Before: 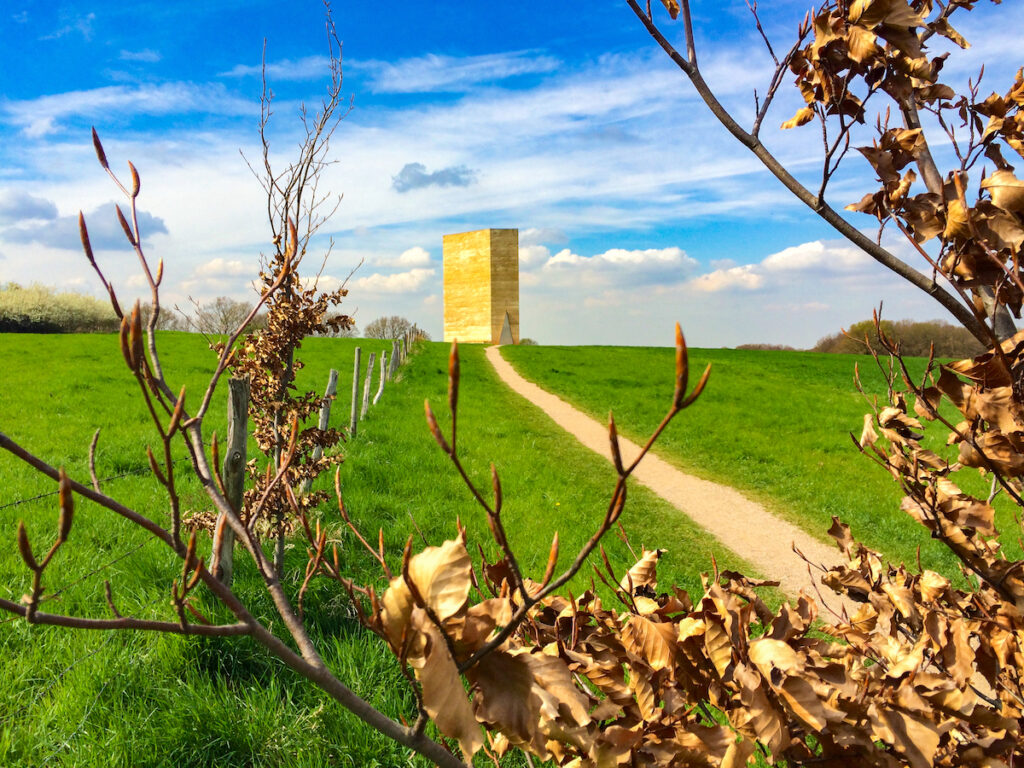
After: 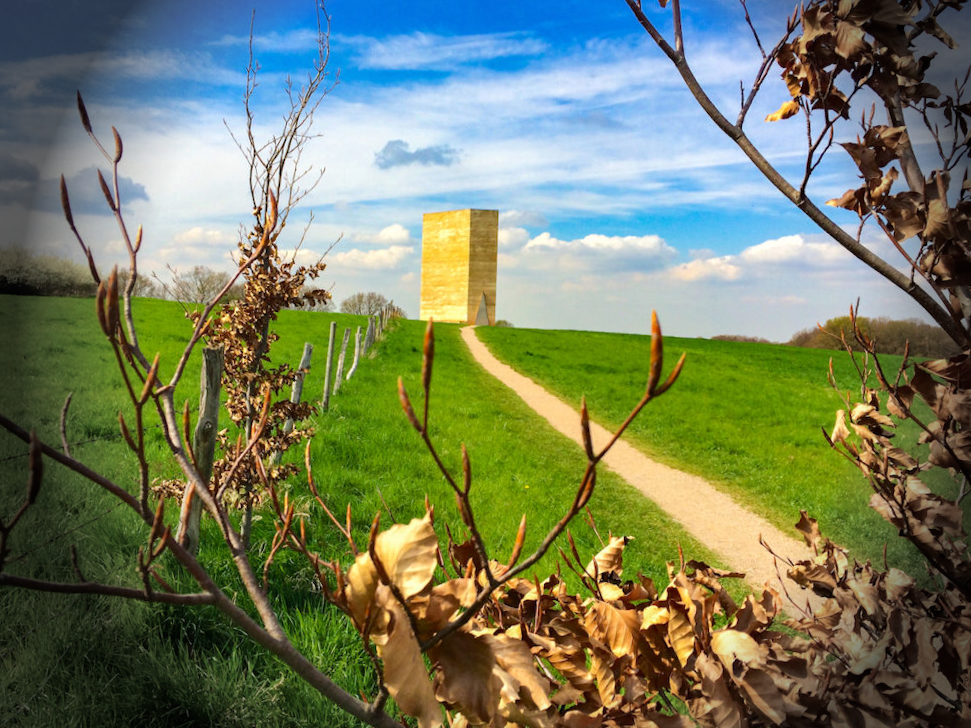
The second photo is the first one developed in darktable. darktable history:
vignetting: fall-off start 76.42%, fall-off radius 27.36%, brightness -0.872, center (0.037, -0.09), width/height ratio 0.971
crop and rotate: angle -2.38°
